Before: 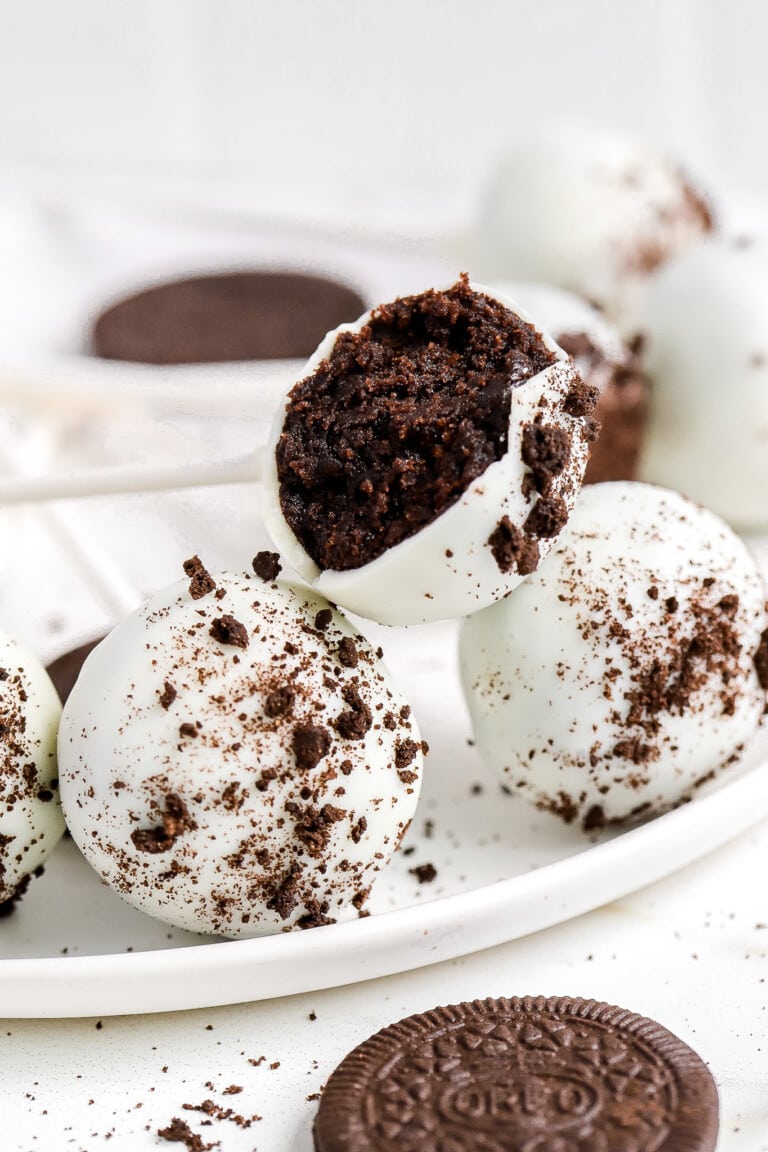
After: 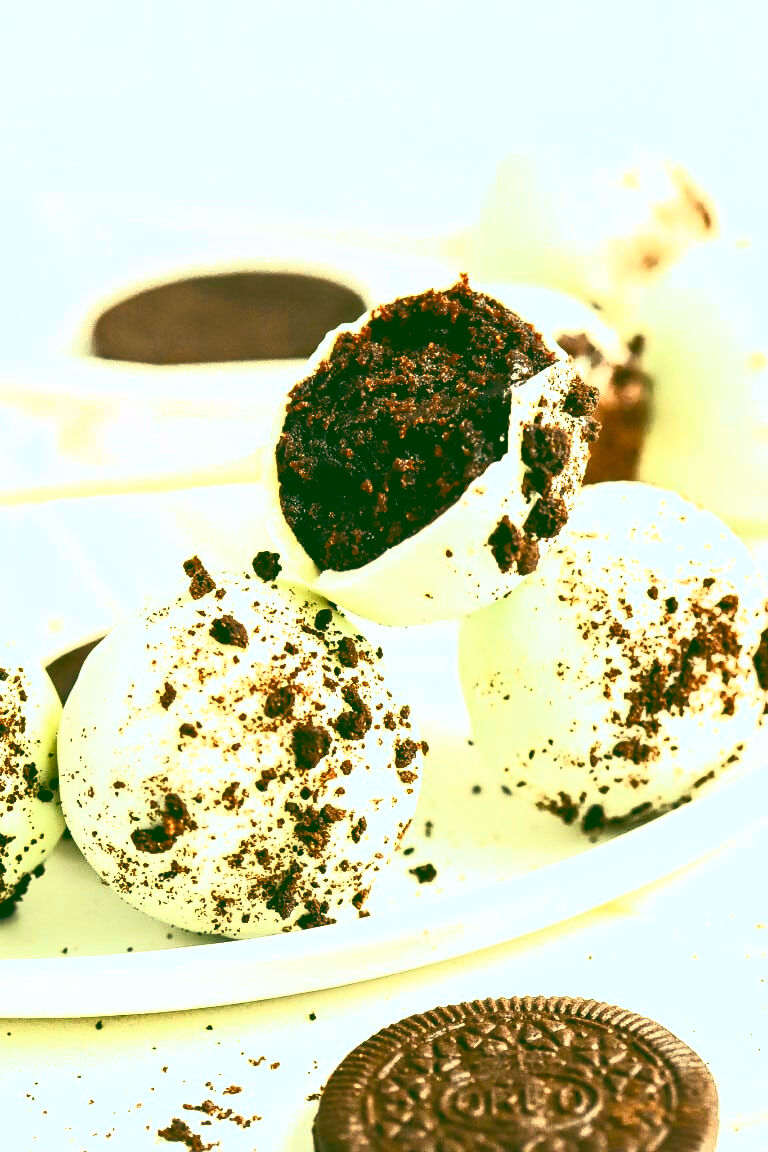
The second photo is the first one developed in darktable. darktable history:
contrast brightness saturation: contrast 1, brightness 1, saturation 1
local contrast: mode bilateral grid, contrast 20, coarseness 50, detail 120%, midtone range 0.2
rgb curve: curves: ch0 [(0.123, 0.061) (0.995, 0.887)]; ch1 [(0.06, 0.116) (1, 0.906)]; ch2 [(0, 0) (0.824, 0.69) (1, 1)], mode RGB, independent channels, compensate middle gray true
